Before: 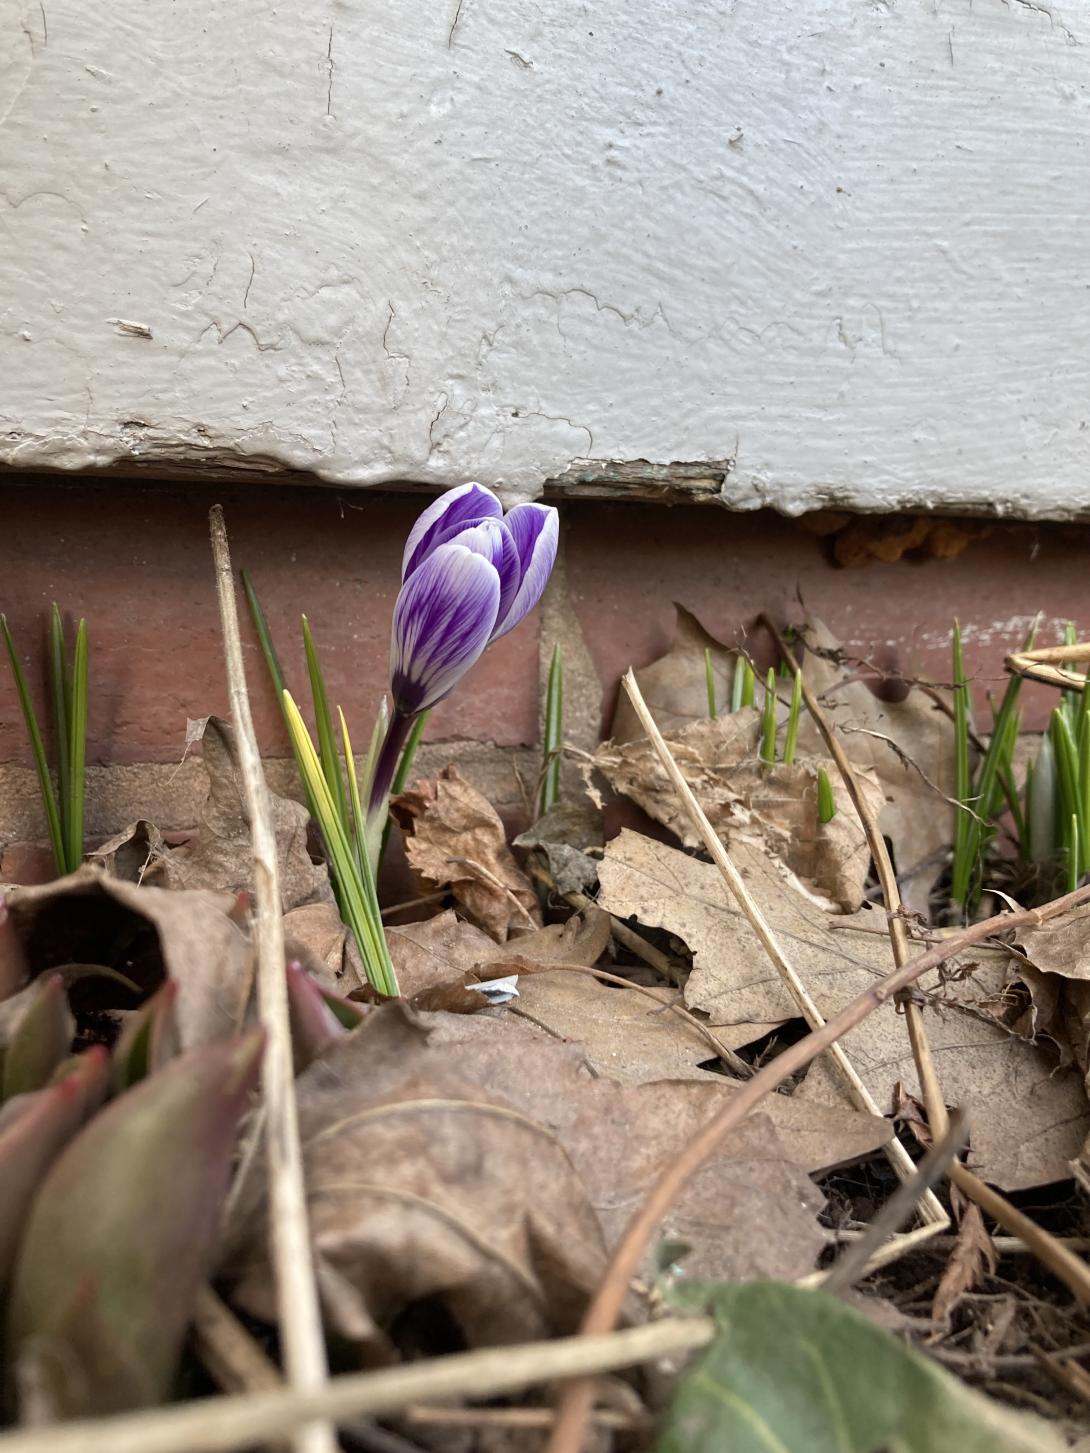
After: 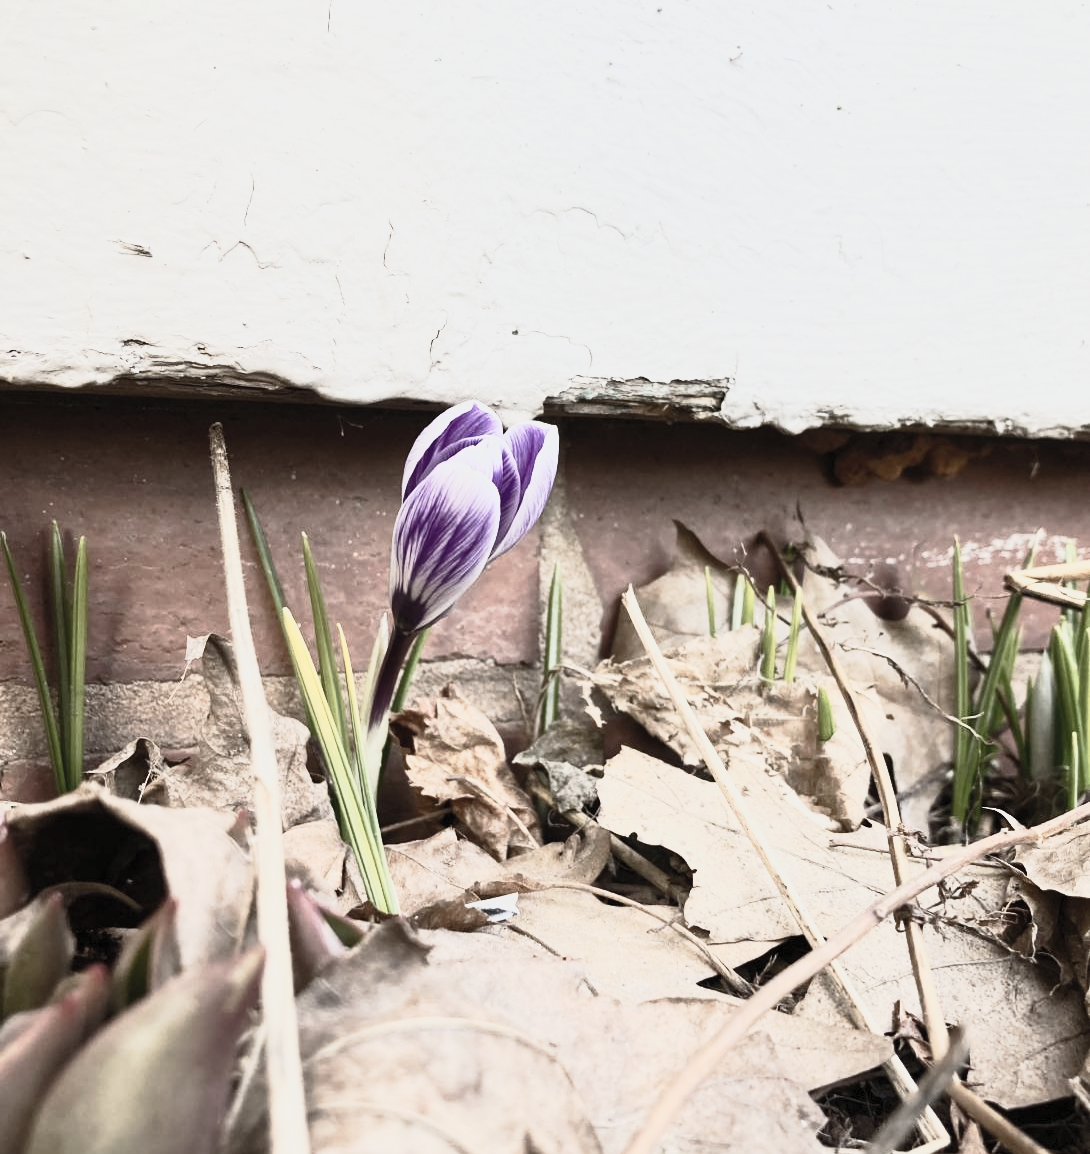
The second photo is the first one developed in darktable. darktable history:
contrast brightness saturation: contrast 0.559, brightness 0.567, saturation -0.34
tone curve: curves: ch0 [(0, 0) (0.058, 0.037) (0.214, 0.183) (0.304, 0.288) (0.561, 0.554) (0.687, 0.677) (0.768, 0.768) (0.858, 0.861) (0.987, 0.945)]; ch1 [(0, 0) (0.172, 0.123) (0.312, 0.296) (0.432, 0.448) (0.471, 0.469) (0.502, 0.5) (0.521, 0.505) (0.565, 0.569) (0.663, 0.663) (0.703, 0.721) (0.857, 0.917) (1, 1)]; ch2 [(0, 0) (0.411, 0.424) (0.485, 0.497) (0.502, 0.5) (0.517, 0.511) (0.556, 0.551) (0.626, 0.594) (0.709, 0.661) (1, 1)], preserve colors none
crop and rotate: top 5.653%, bottom 14.889%
